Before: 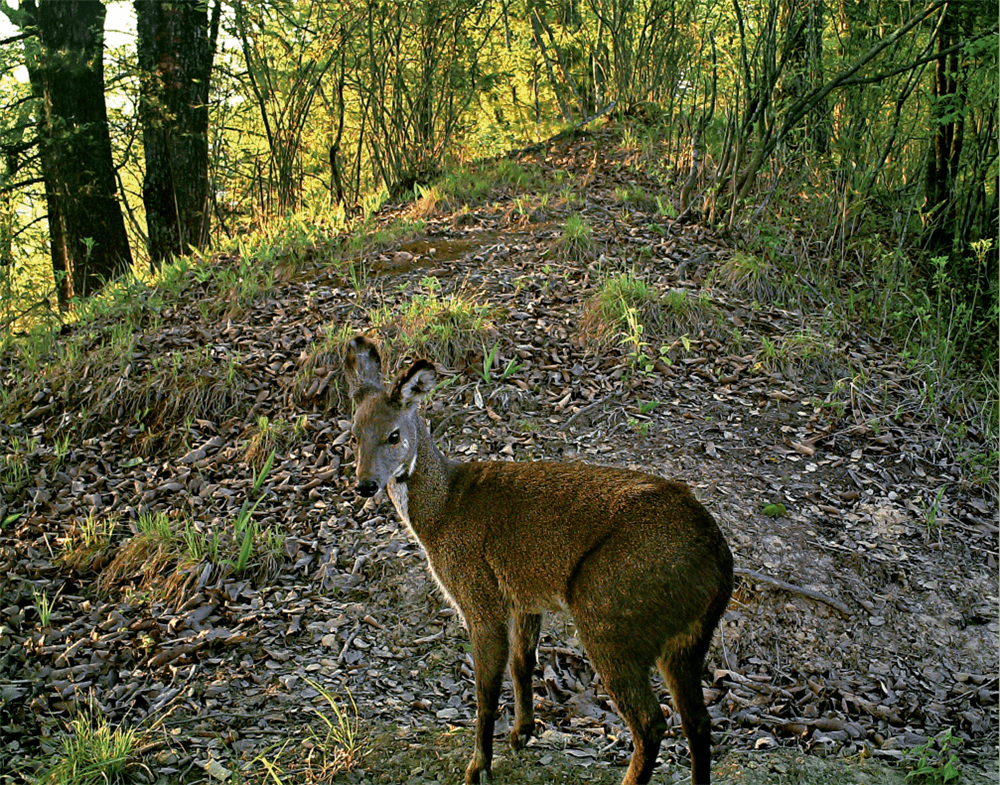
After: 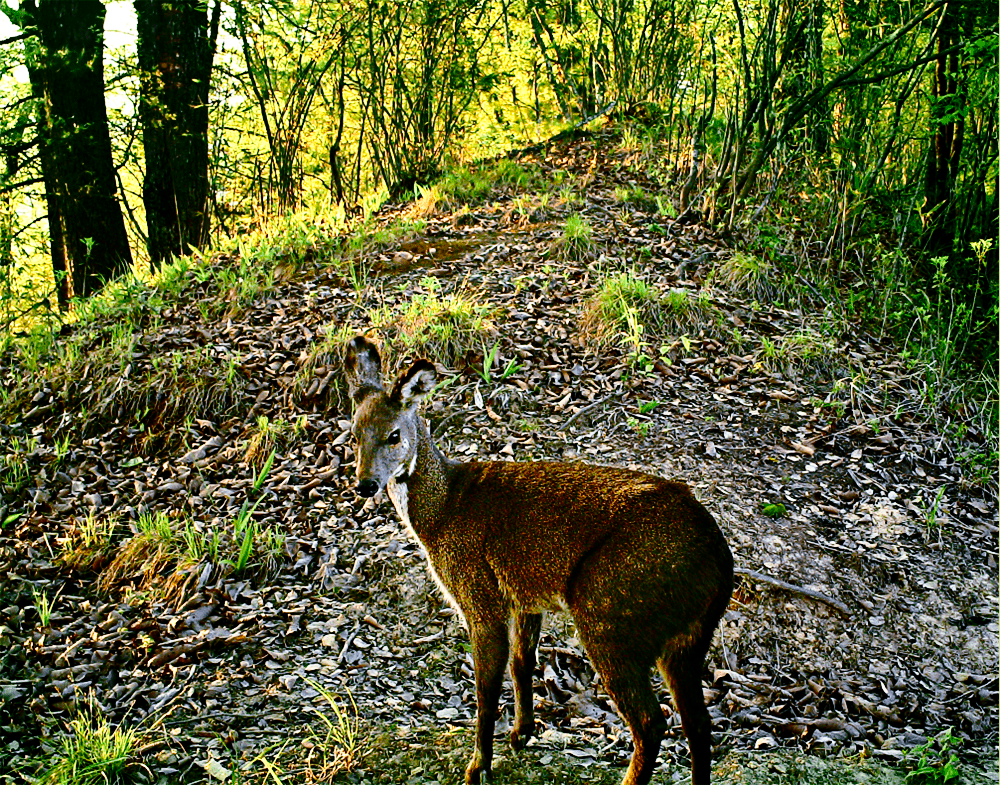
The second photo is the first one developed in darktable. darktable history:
base curve: curves: ch0 [(0, 0) (0.036, 0.037) (0.121, 0.228) (0.46, 0.76) (0.859, 0.983) (1, 1)], preserve colors none
contrast brightness saturation: contrast 0.211, brightness -0.11, saturation 0.212
